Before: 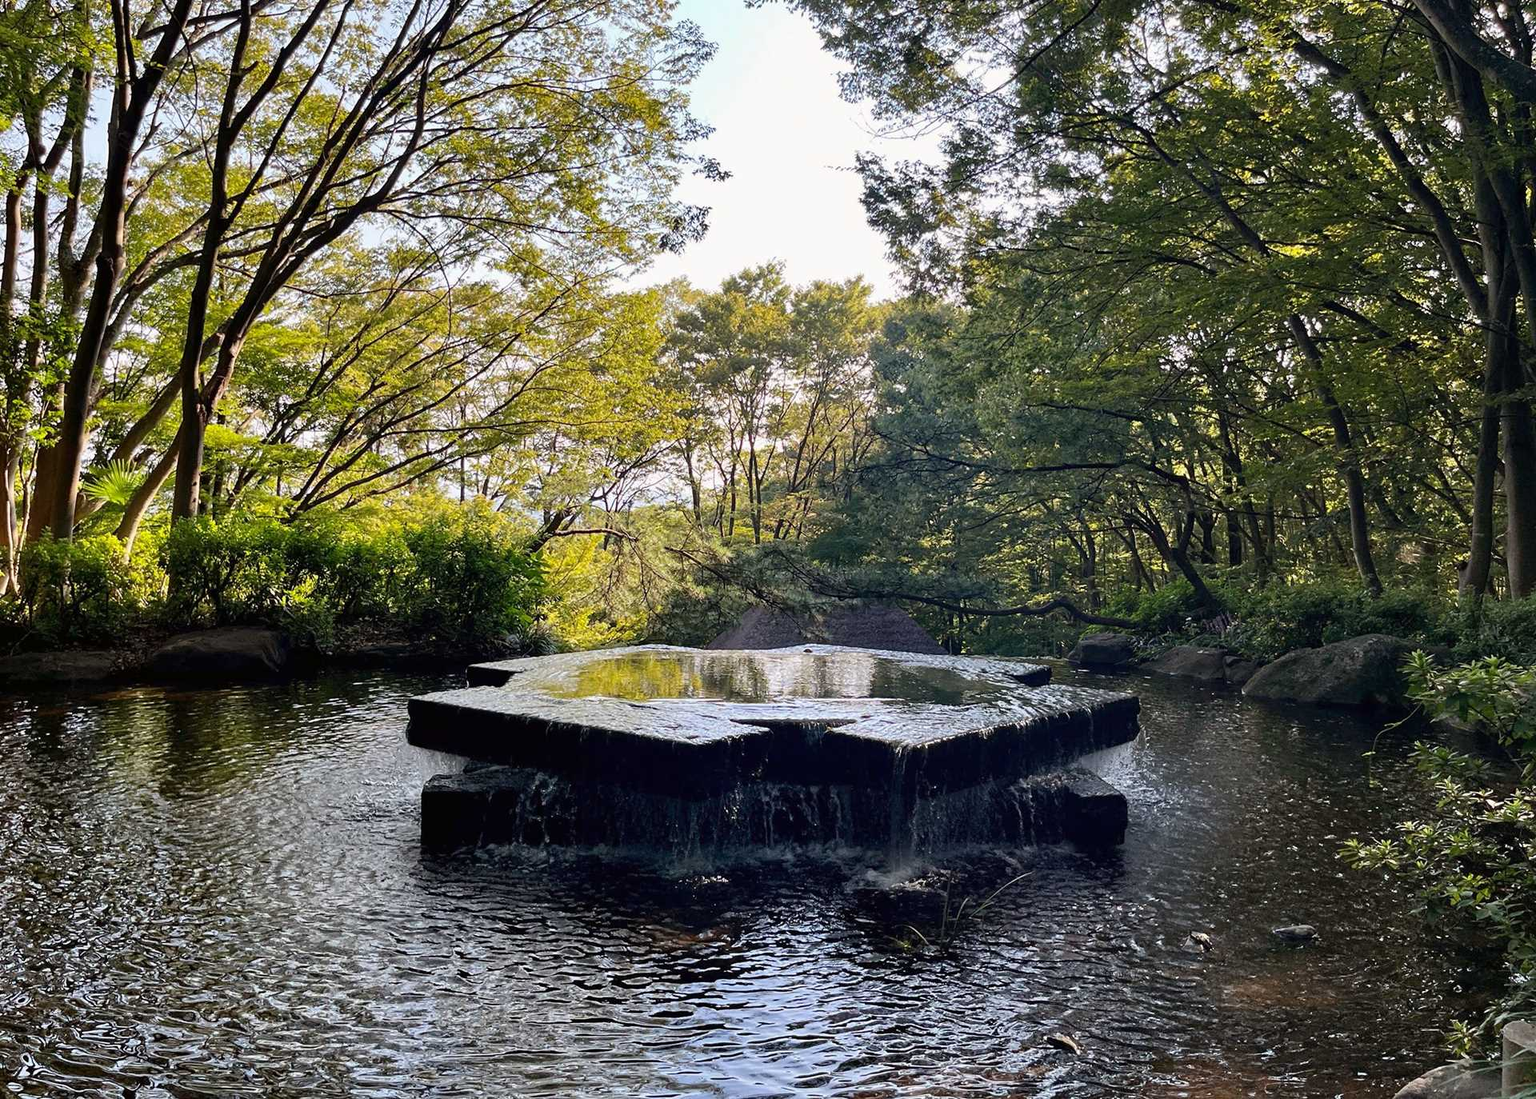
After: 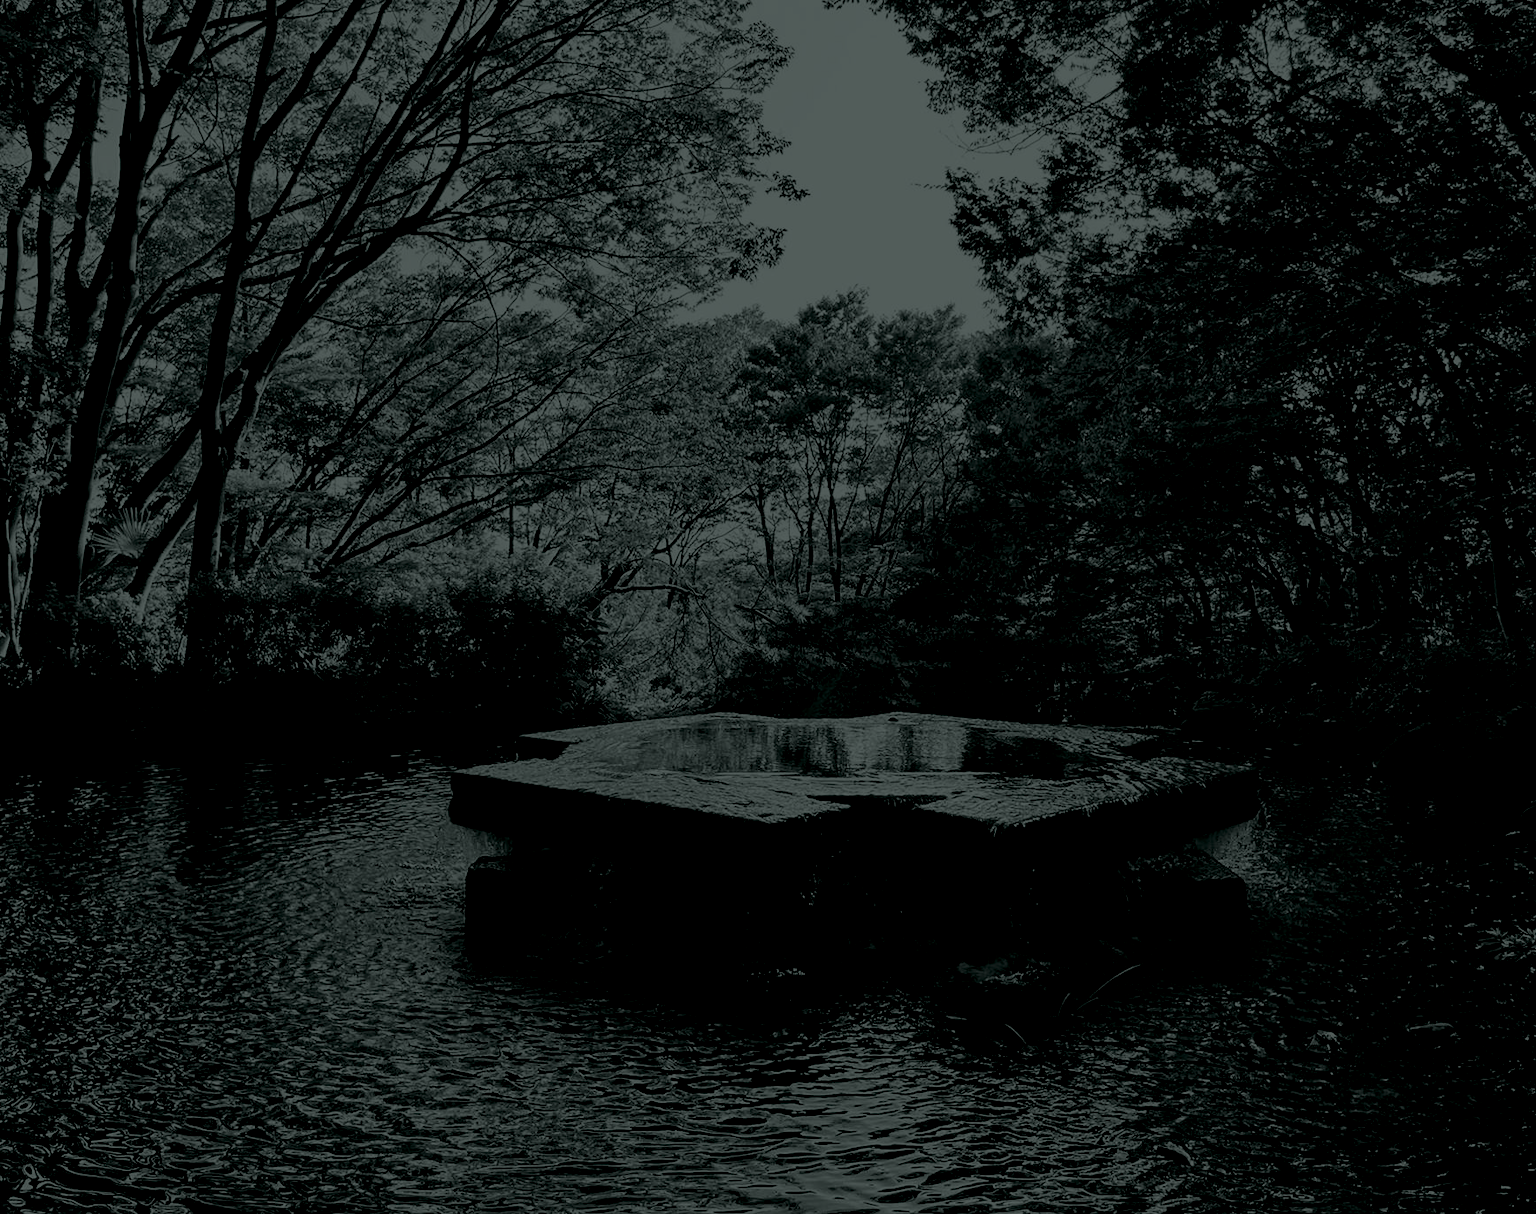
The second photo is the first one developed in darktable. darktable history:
crop: right 9.509%, bottom 0.031%
colorize: hue 90°, saturation 19%, lightness 1.59%, version 1
contrast brightness saturation: contrast 0.21, brightness -0.11, saturation 0.21
